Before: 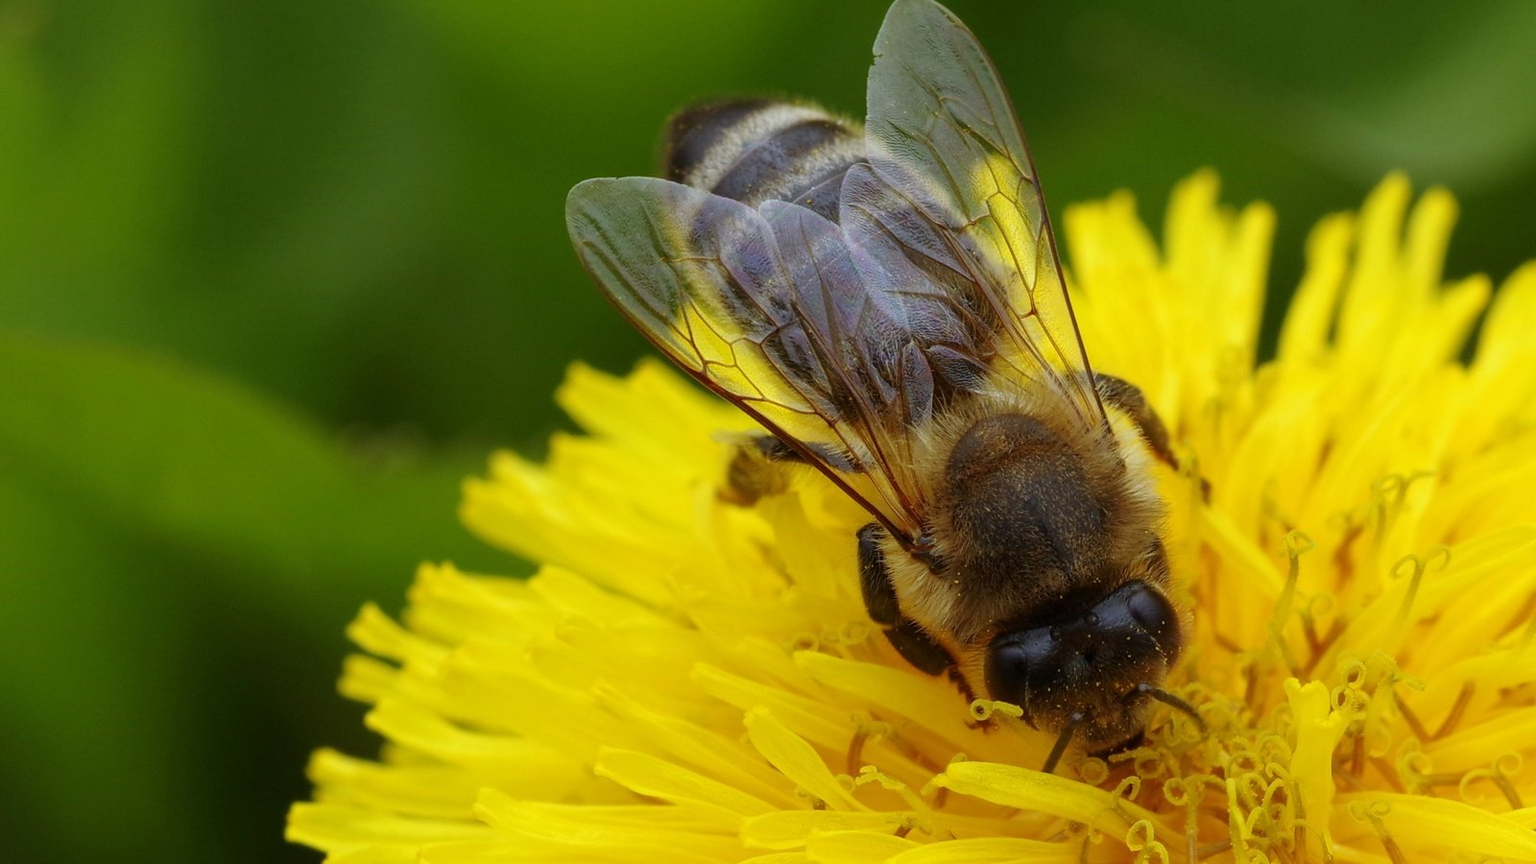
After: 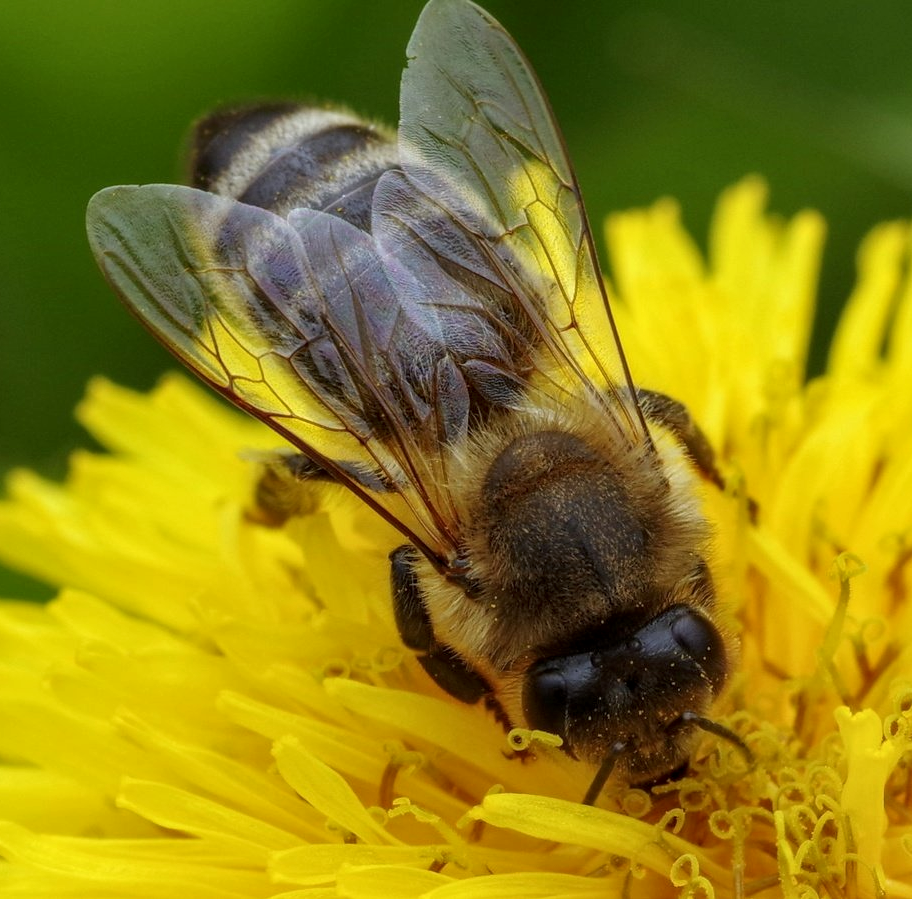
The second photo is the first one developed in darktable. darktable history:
crop: left 31.442%, top 0.021%, right 11.501%
local contrast: on, module defaults
